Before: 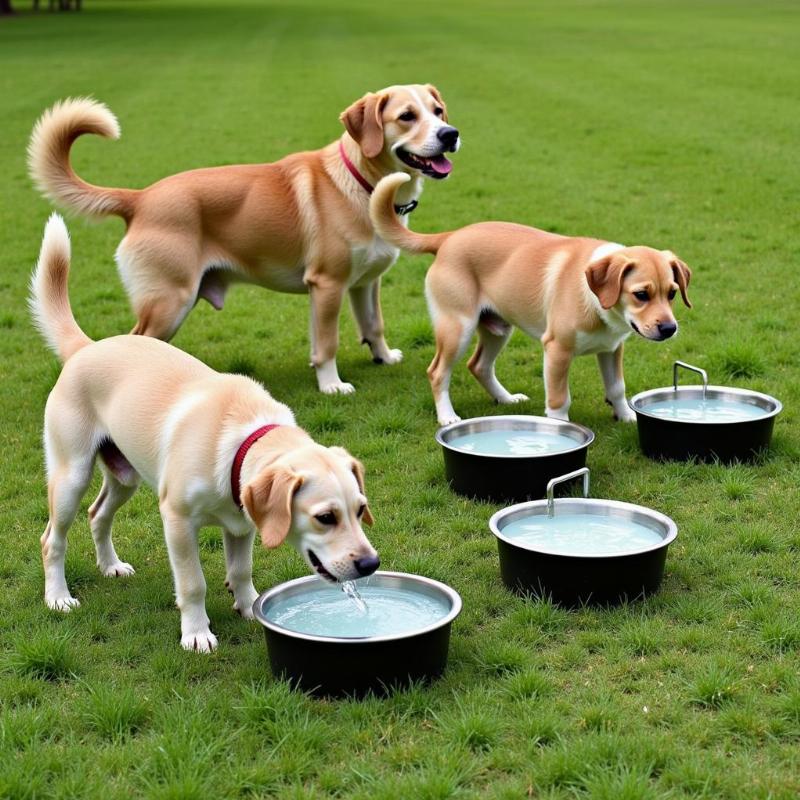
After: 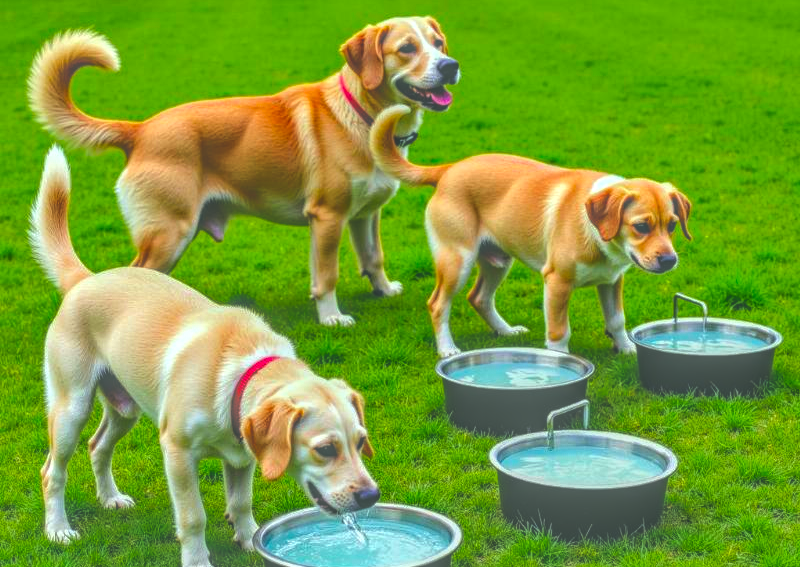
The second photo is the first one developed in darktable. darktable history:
color balance rgb: linear chroma grading › global chroma -14.661%, perceptual saturation grading › global saturation 75.012%, perceptual saturation grading › shadows -29.277%, perceptual brilliance grading › mid-tones 9.58%, perceptual brilliance grading › shadows 14.541%
crop and rotate: top 8.558%, bottom 20.464%
contrast brightness saturation: saturation -0.068
exposure: black level correction -0.04, exposure 0.06 EV, compensate exposure bias true, compensate highlight preservation false
local contrast: highlights 20%, shadows 30%, detail 199%, midtone range 0.2
shadows and highlights: soften with gaussian
color correction: highlights a* -7.38, highlights b* 1.23, shadows a* -2.85, saturation 1.44
